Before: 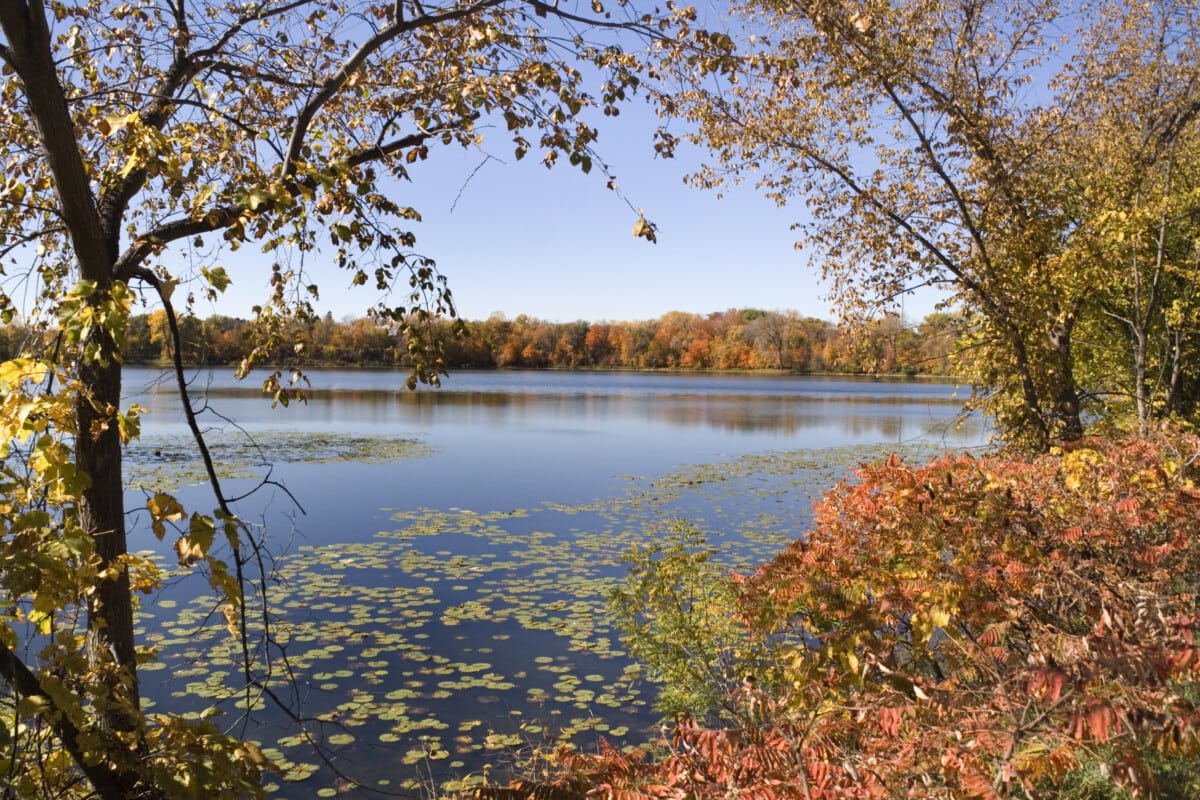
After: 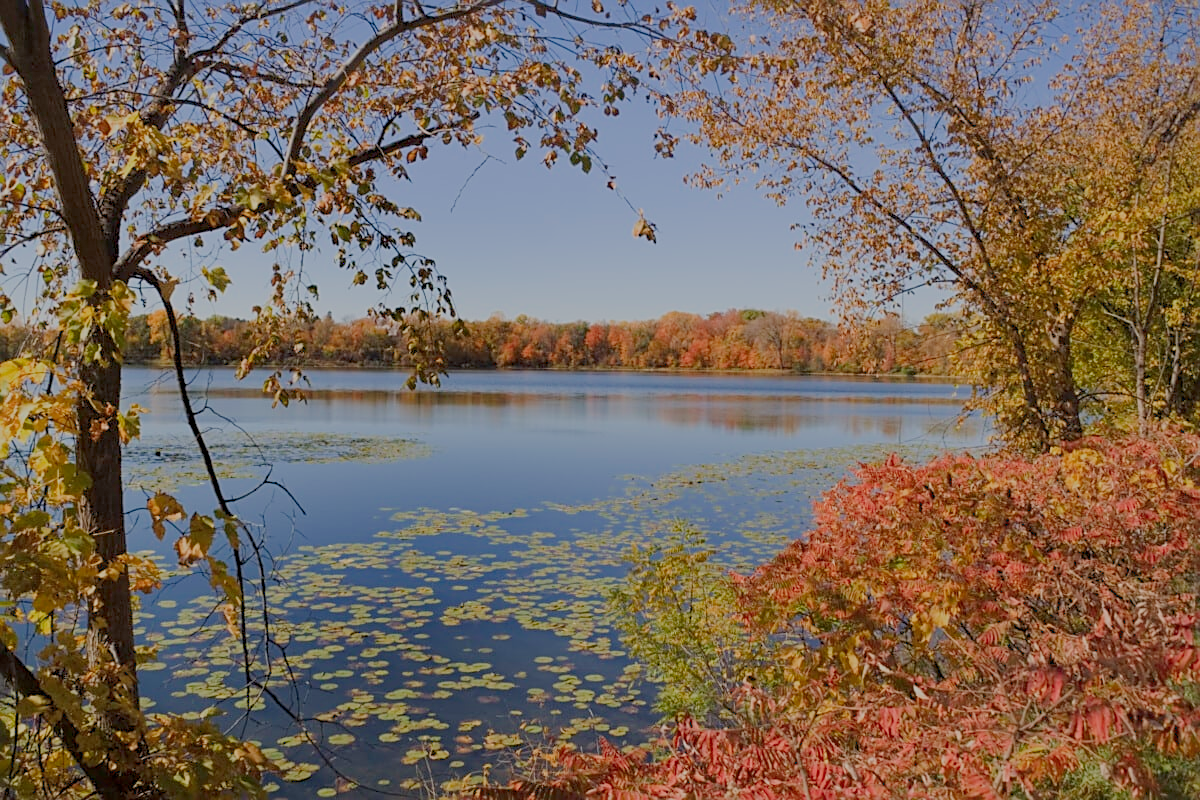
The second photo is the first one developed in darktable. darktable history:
sharpen: on, module defaults
filmic rgb: black relative exposure -16 EV, white relative exposure 7.99 EV, threshold 3.01 EV, hardness 4.16, latitude 49.89%, contrast 0.512, enable highlight reconstruction true
contrast brightness saturation: contrast 0.167, saturation 0.332
